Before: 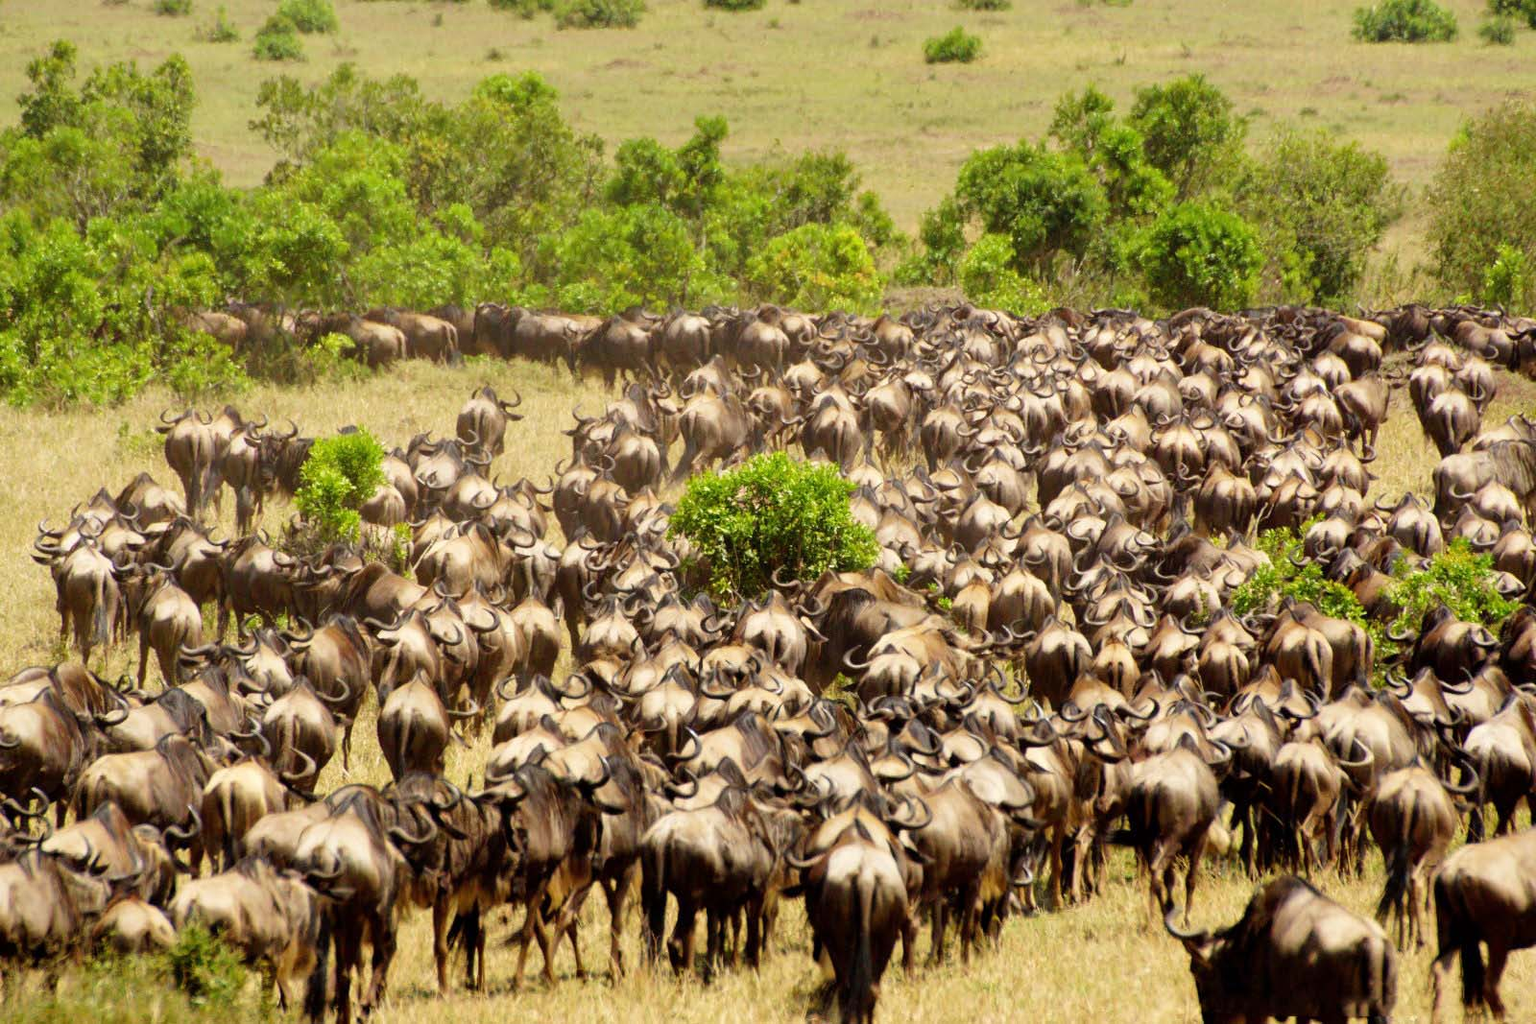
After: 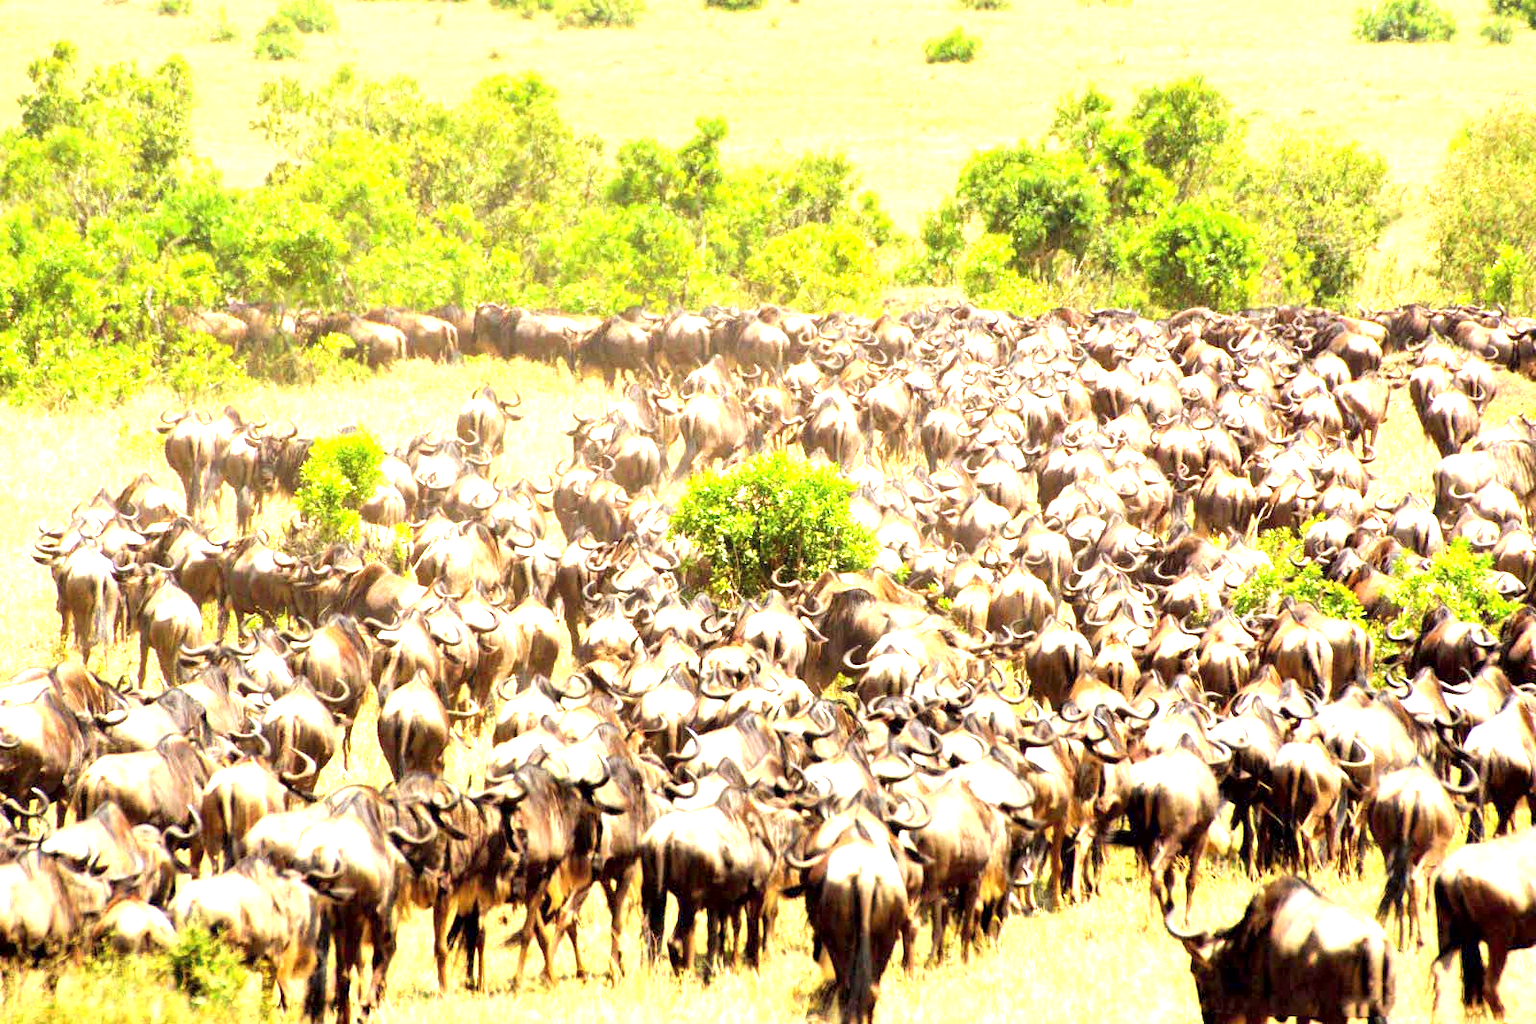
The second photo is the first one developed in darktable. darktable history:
exposure: black level correction 0.001, exposure 1.822 EV, compensate exposure bias true, compensate highlight preservation false
contrast brightness saturation: contrast 0.05, brightness 0.06, saturation 0.01
tone equalizer: on, module defaults
